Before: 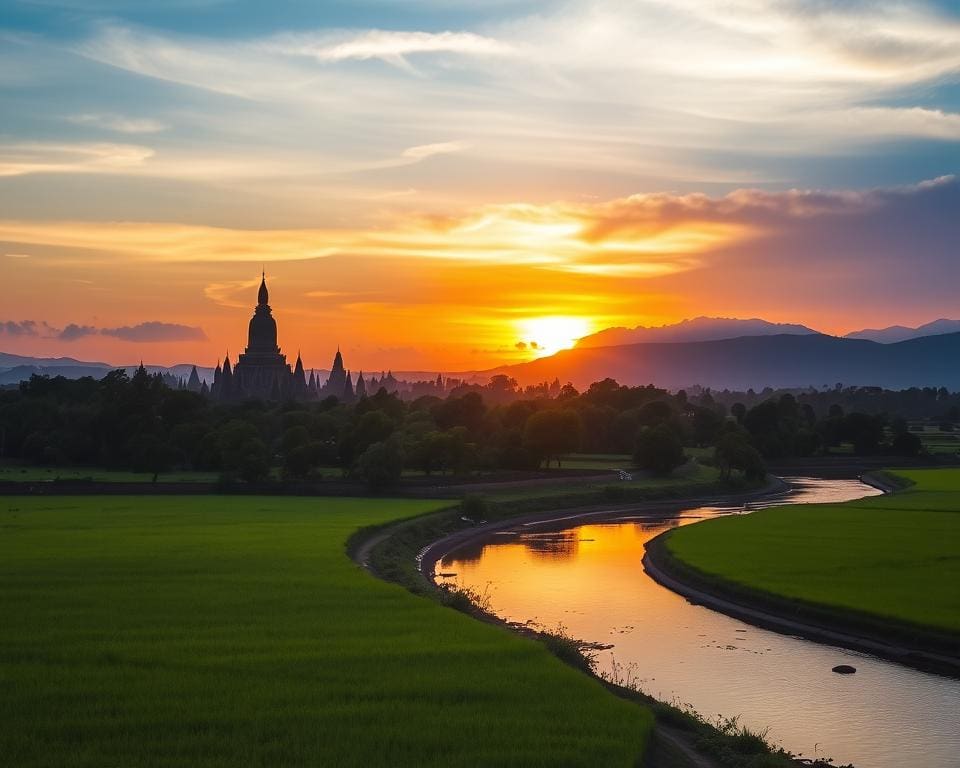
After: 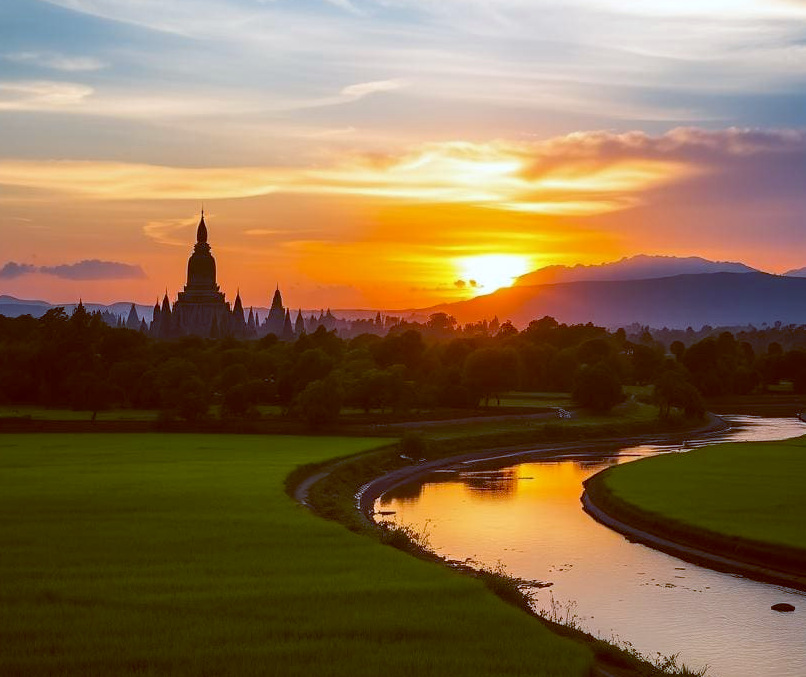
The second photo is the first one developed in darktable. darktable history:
crop: left 6.446%, top 8.188%, right 9.538%, bottom 3.548%
color balance: lift [1, 1.015, 1.004, 0.985], gamma [1, 0.958, 0.971, 1.042], gain [1, 0.956, 0.977, 1.044]
white balance: red 0.983, blue 1.036
